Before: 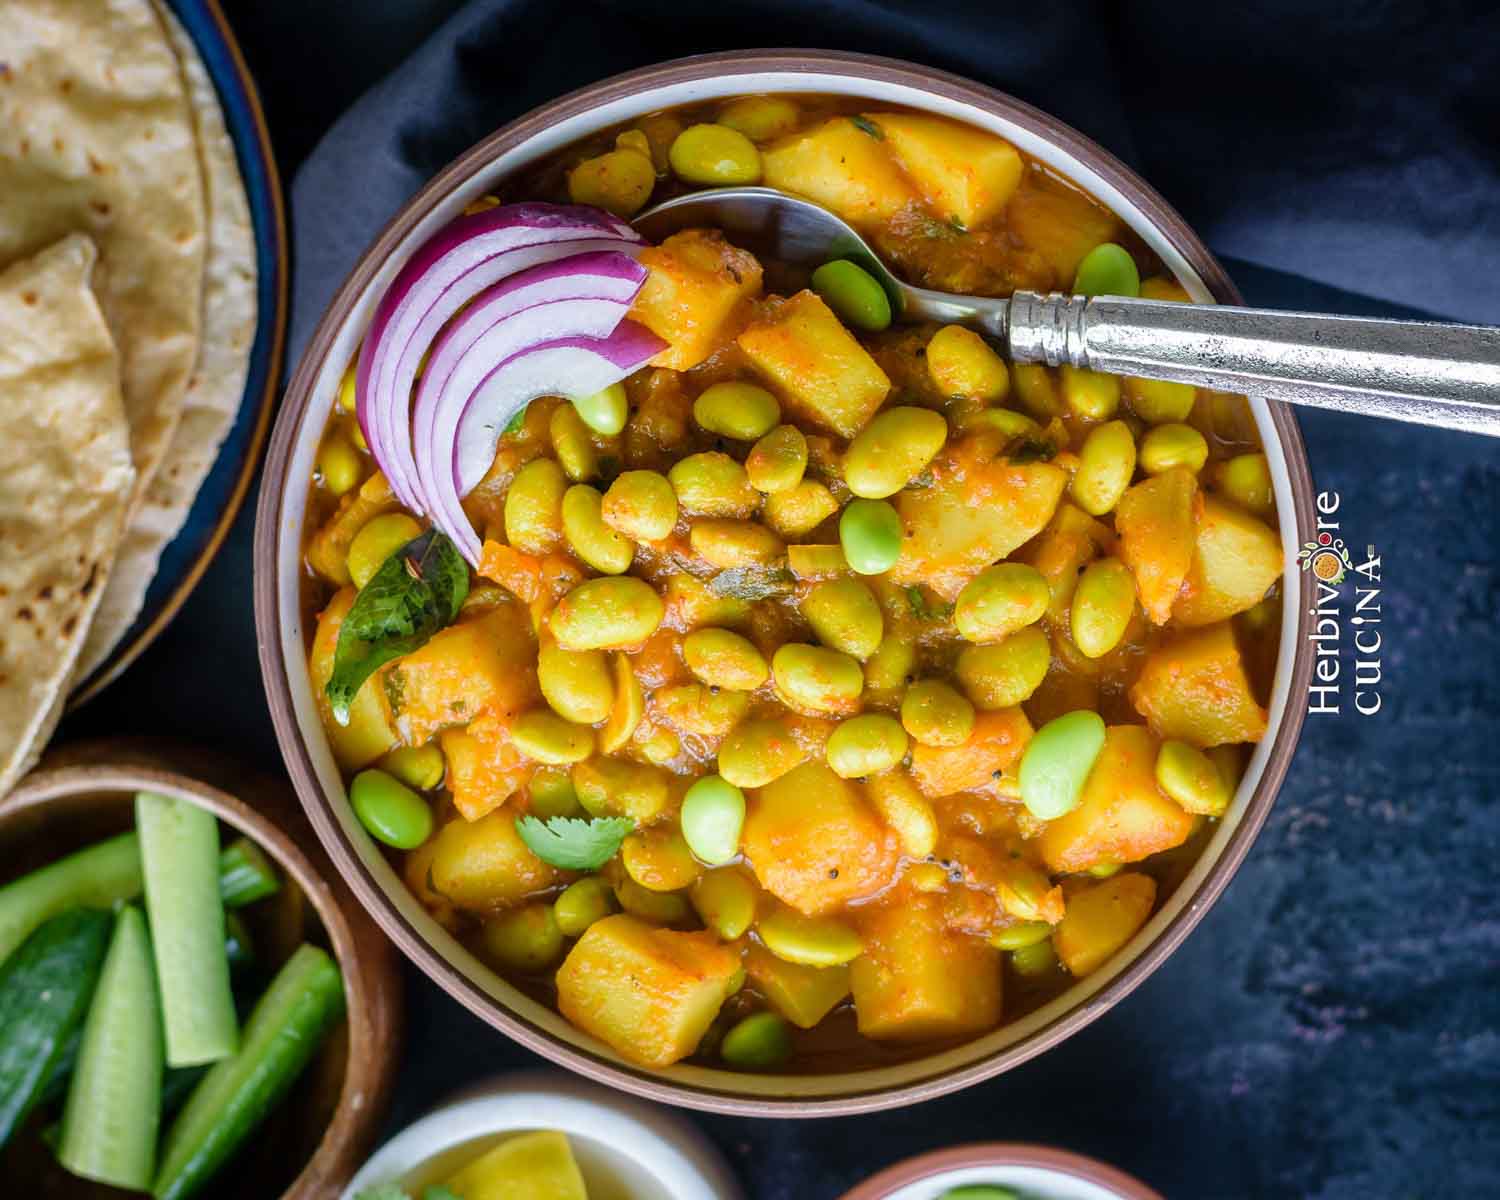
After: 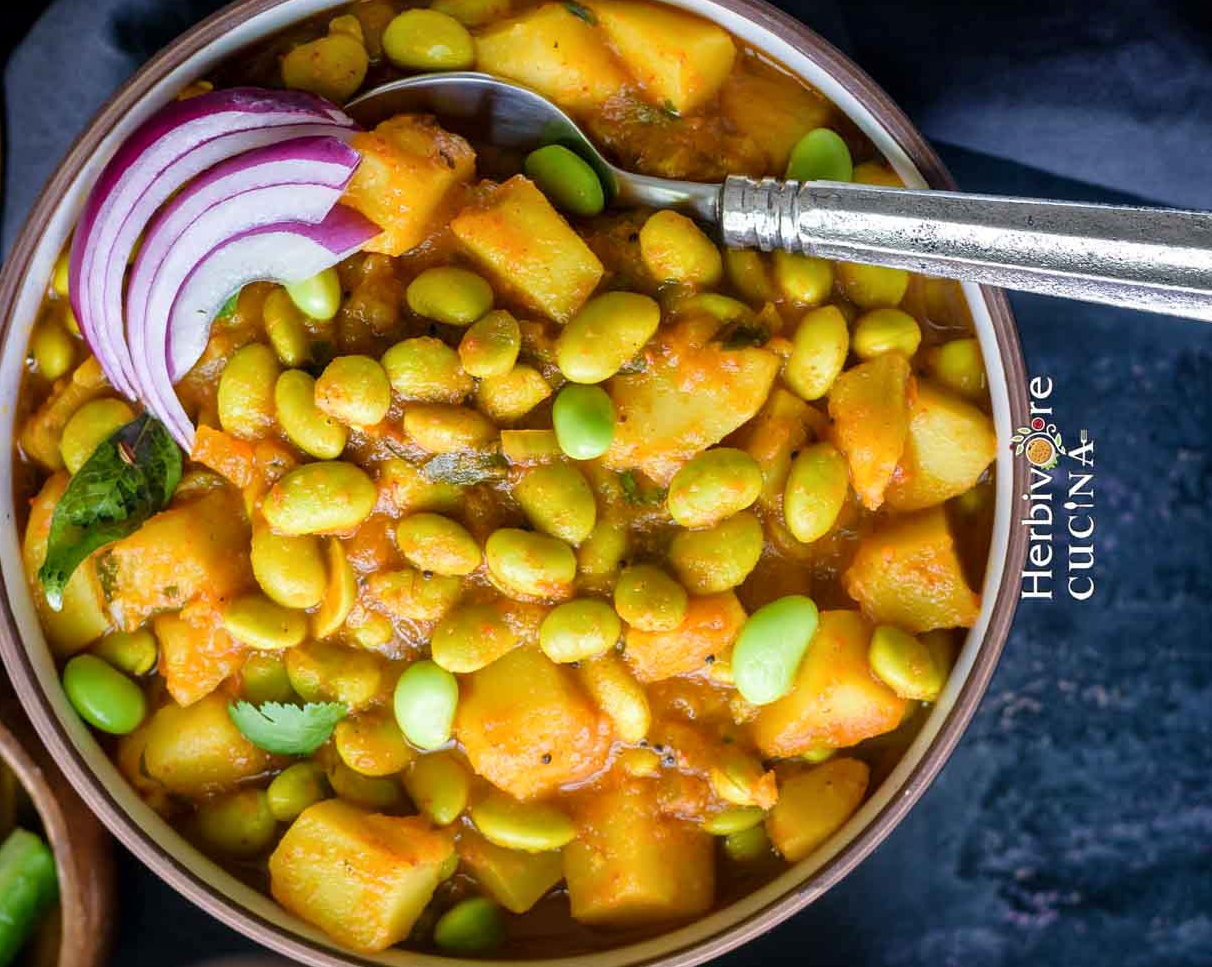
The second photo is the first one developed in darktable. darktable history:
crop: left 19.136%, top 9.623%, bottom 9.714%
local contrast: mode bilateral grid, contrast 20, coarseness 51, detail 119%, midtone range 0.2
